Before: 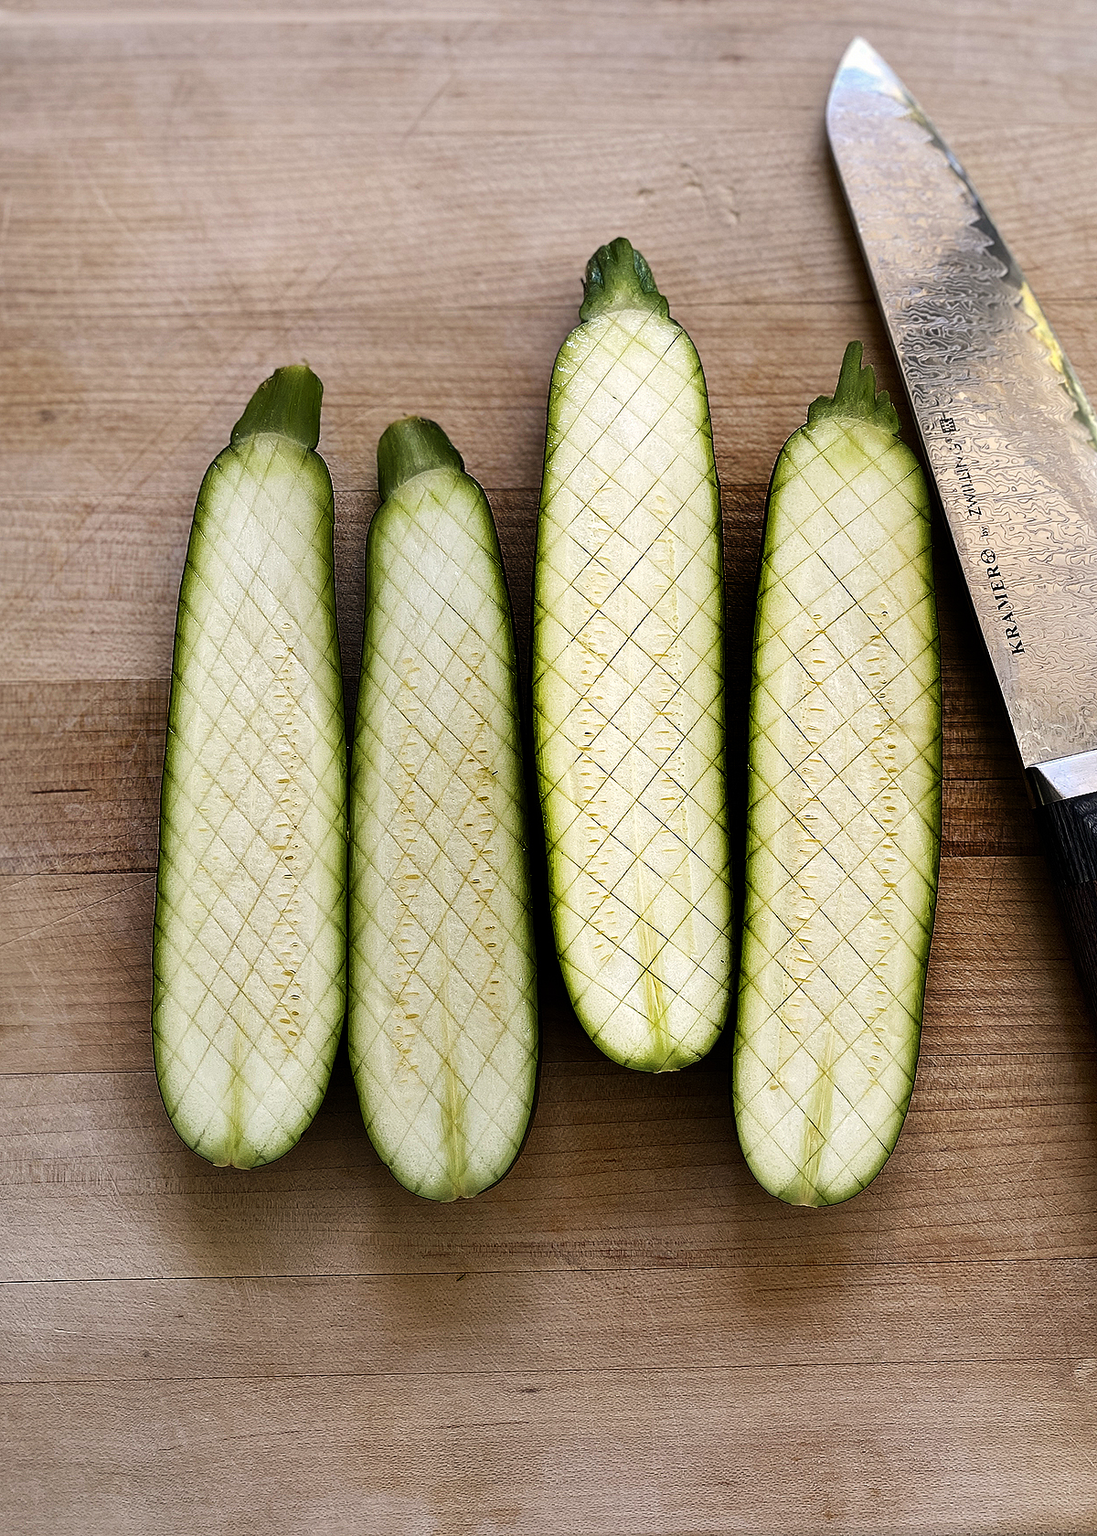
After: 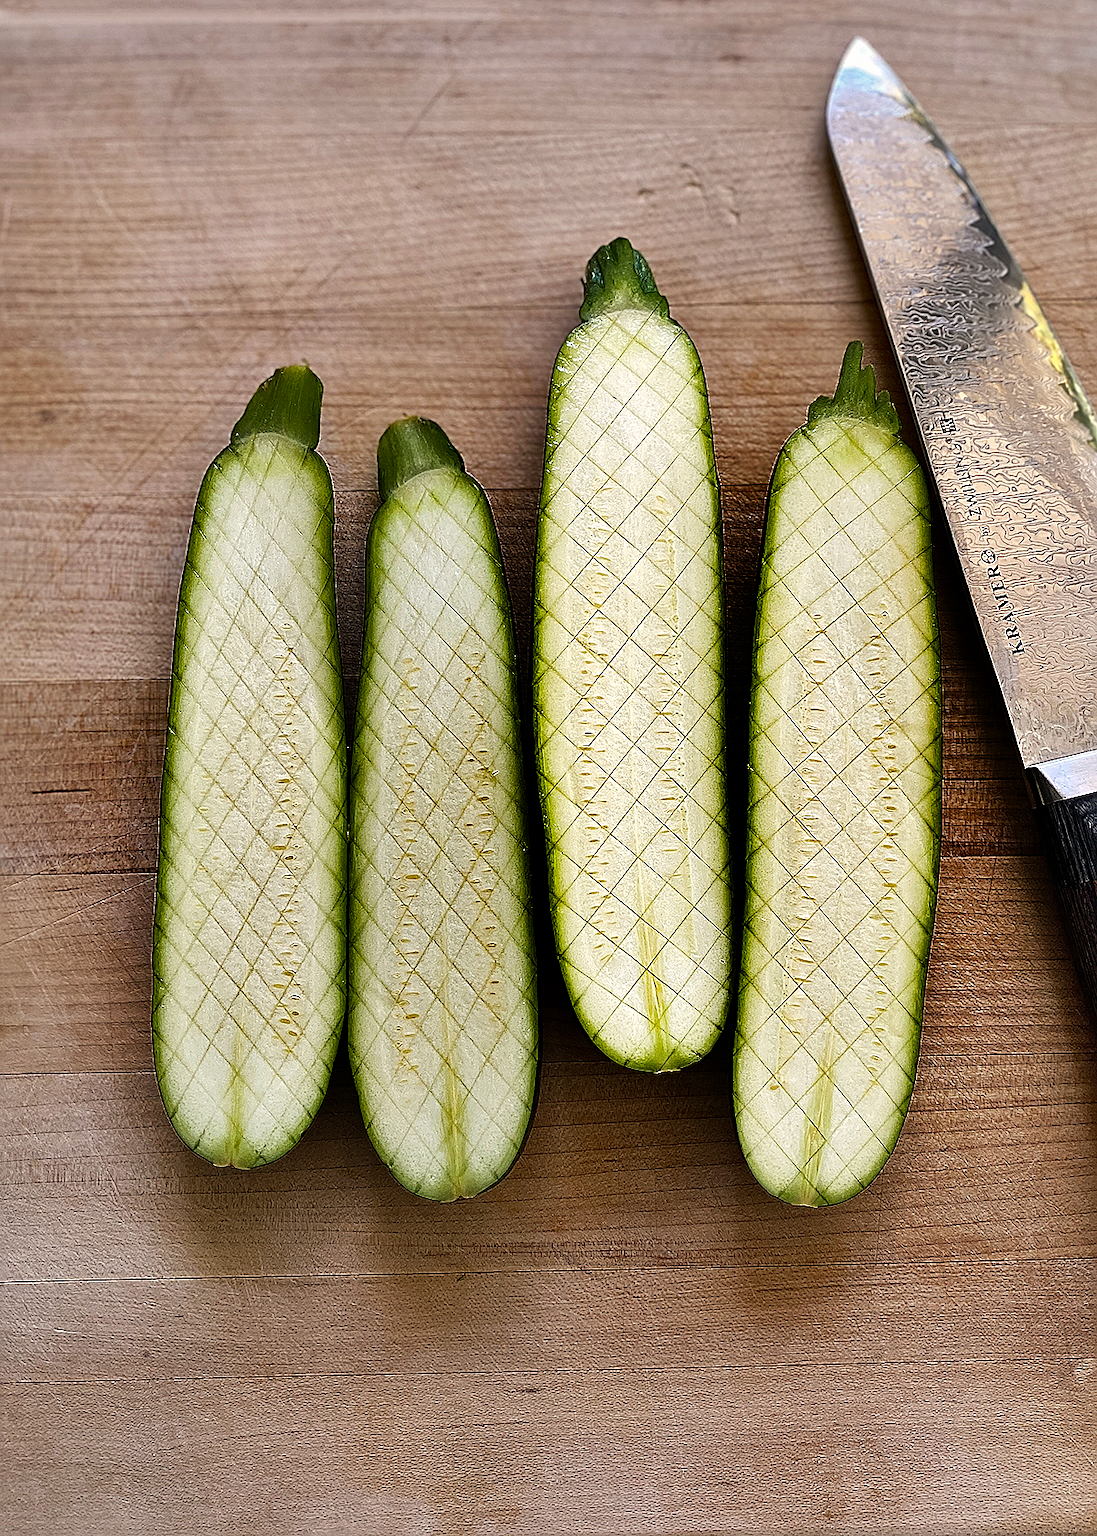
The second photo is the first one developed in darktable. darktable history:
shadows and highlights: shadows 59.1, highlights -60.4, soften with gaussian
sharpen: on, module defaults
